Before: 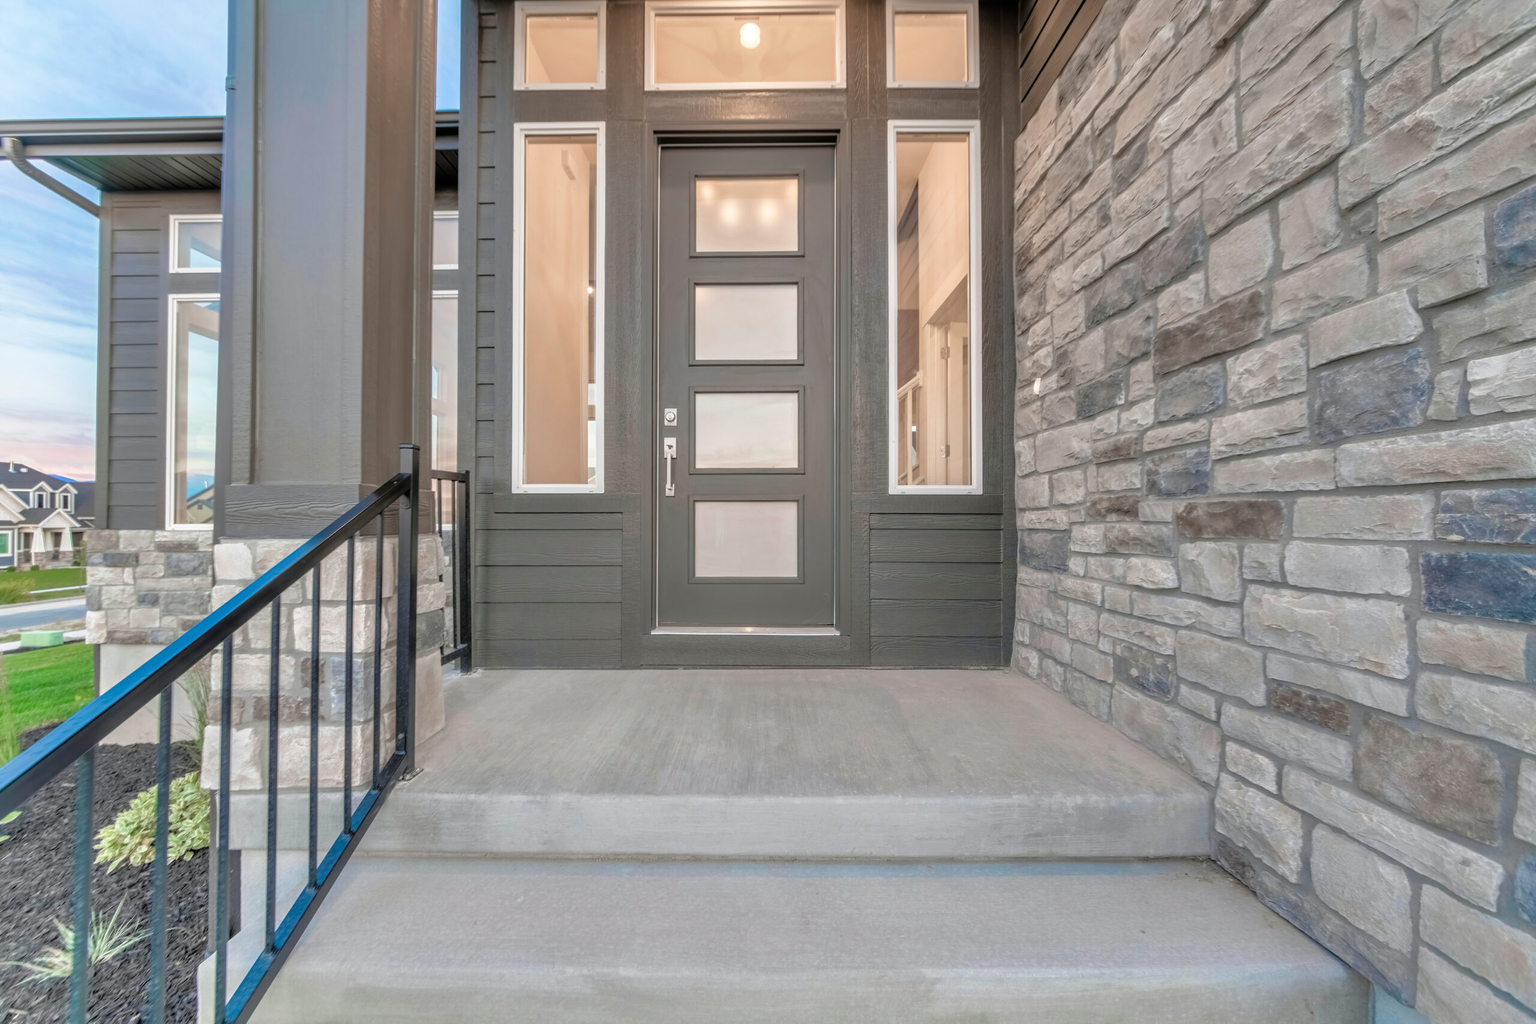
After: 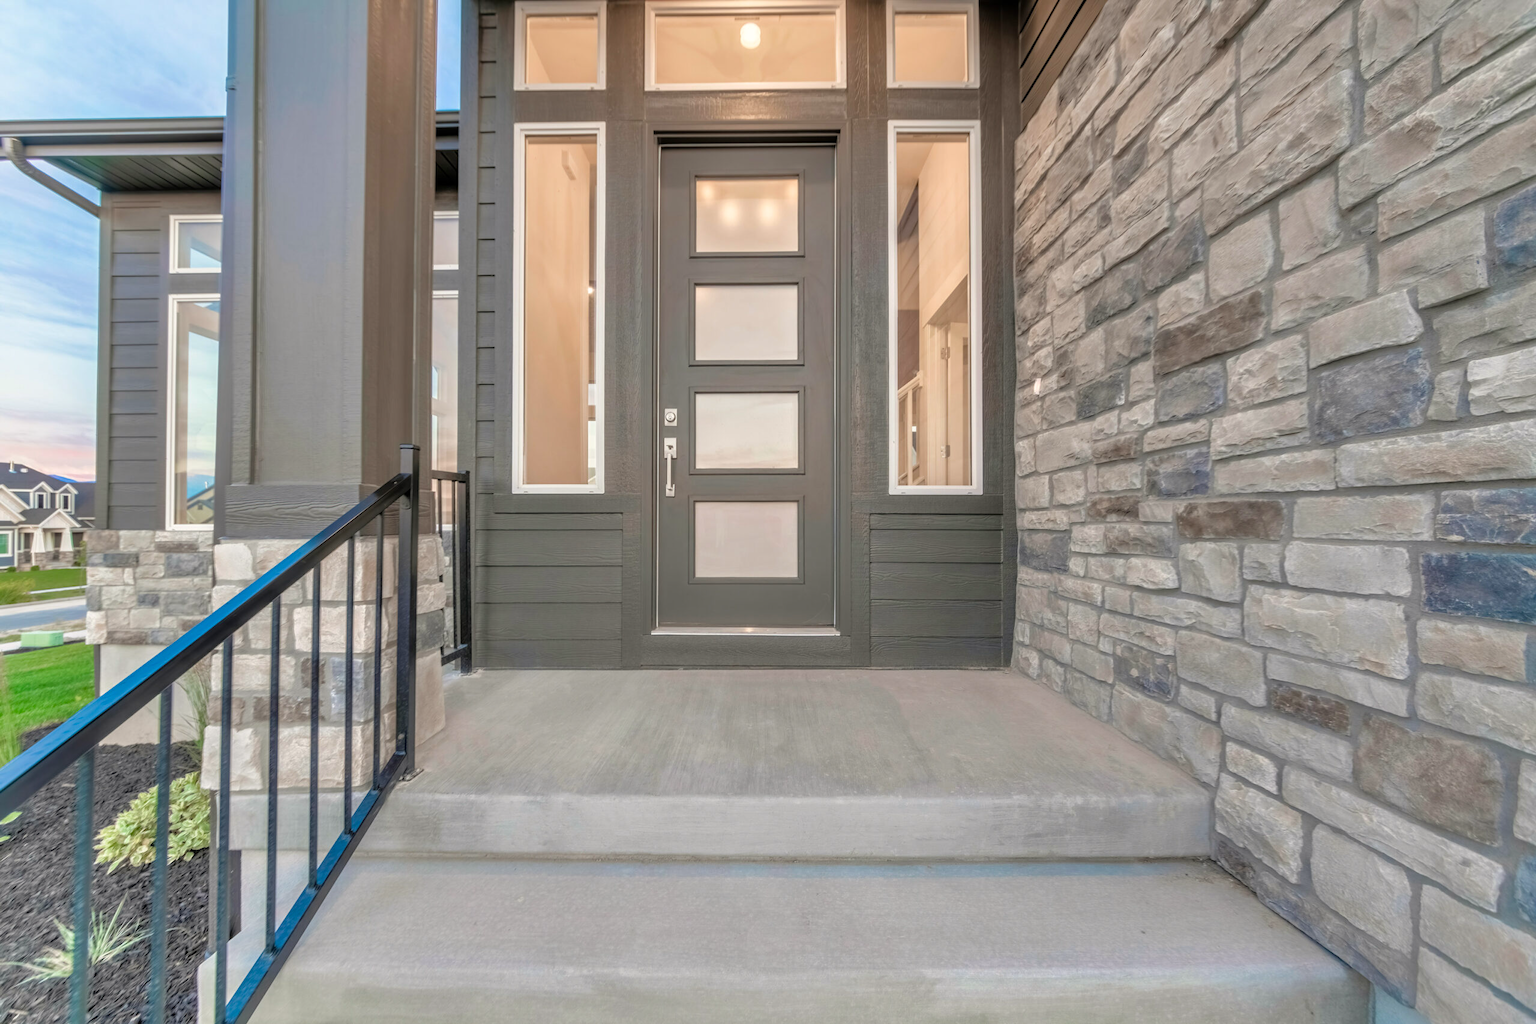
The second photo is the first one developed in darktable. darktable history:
color correction: highlights a* 0.639, highlights b* 2.85, saturation 1.08
